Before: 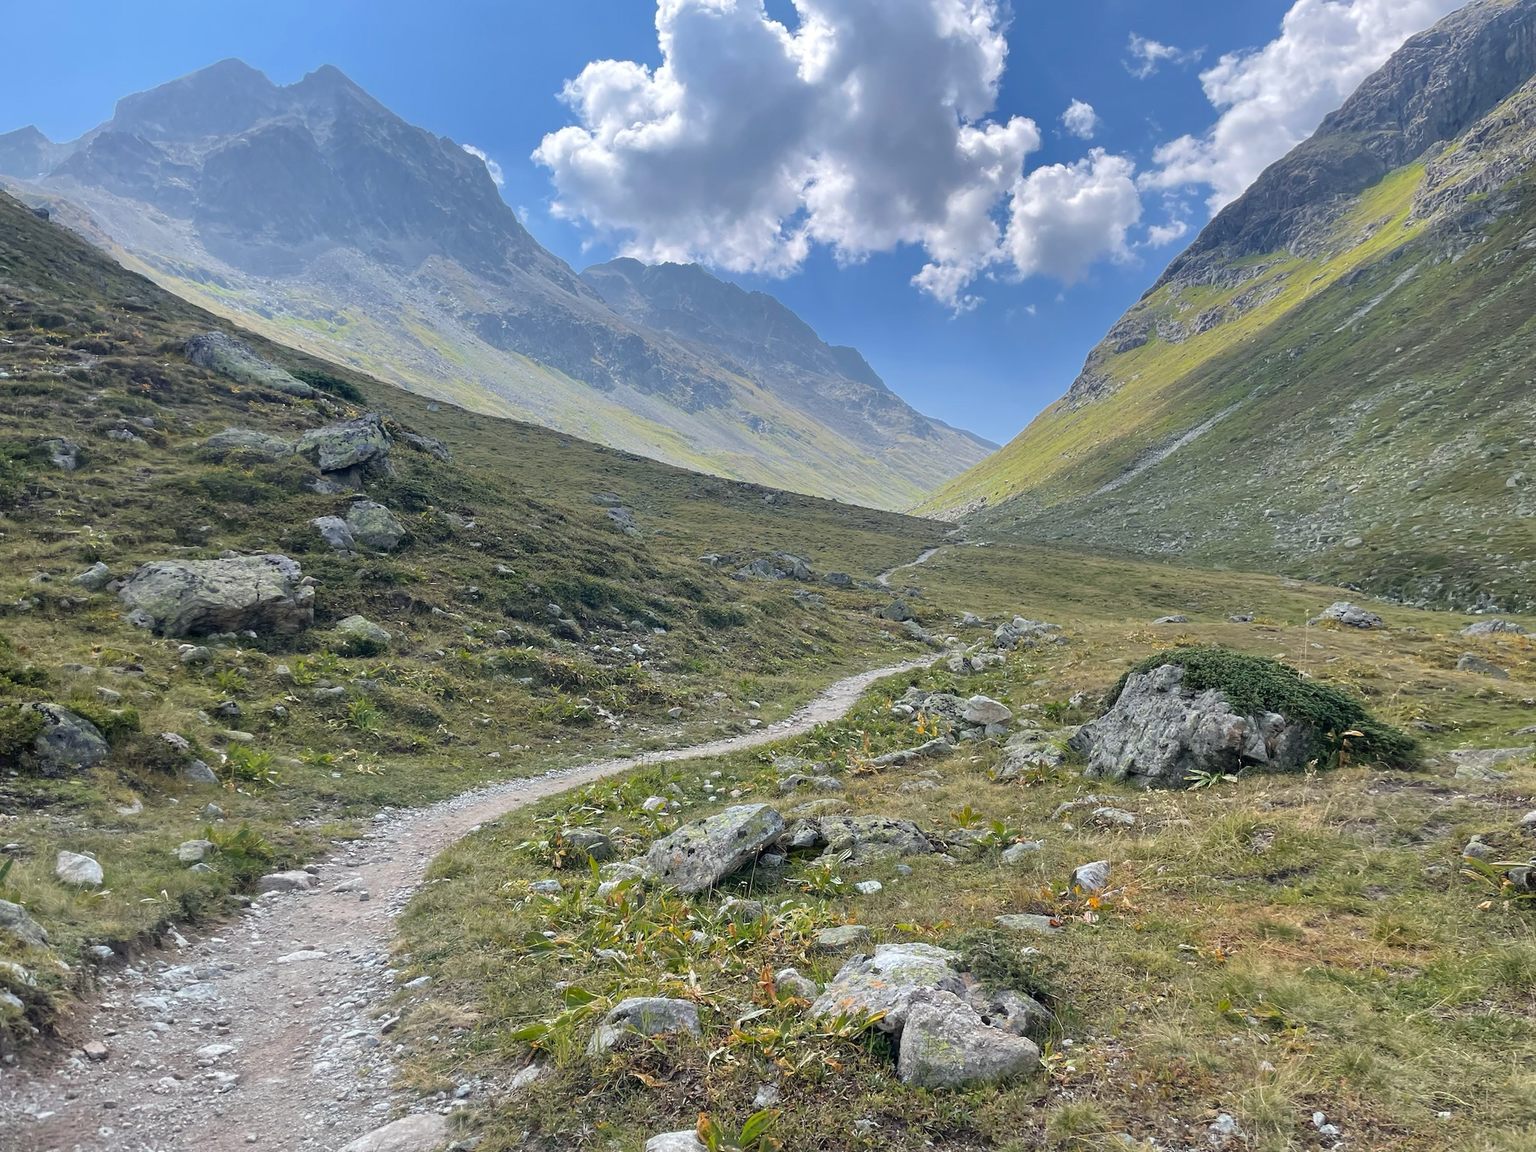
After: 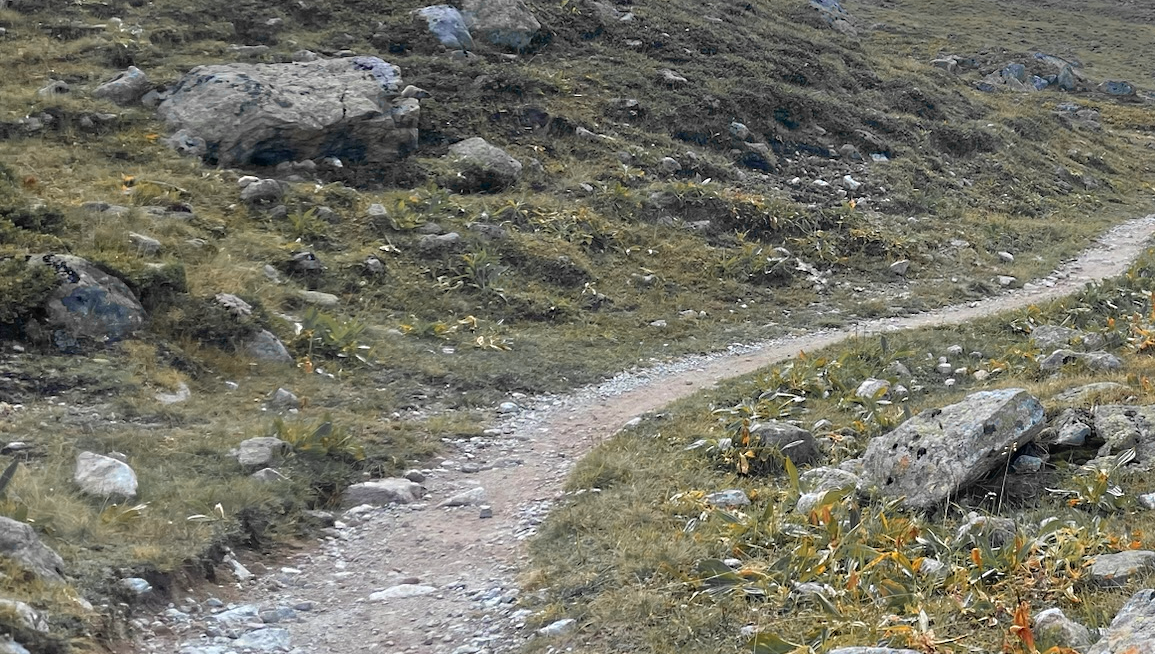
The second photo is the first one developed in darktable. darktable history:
color zones: curves: ch0 [(0, 0.363) (0.128, 0.373) (0.25, 0.5) (0.402, 0.407) (0.521, 0.525) (0.63, 0.559) (0.729, 0.662) (0.867, 0.471)]; ch1 [(0, 0.515) (0.136, 0.618) (0.25, 0.5) (0.378, 0) (0.516, 0) (0.622, 0.593) (0.737, 0.819) (0.87, 0.593)]; ch2 [(0, 0.529) (0.128, 0.471) (0.282, 0.451) (0.386, 0.662) (0.516, 0.525) (0.633, 0.554) (0.75, 0.62) (0.875, 0.441)]
crop: top 44.483%, right 43.593%, bottom 12.892%
rotate and perspective: automatic cropping original format, crop left 0, crop top 0
sharpen: radius 5.325, amount 0.312, threshold 26.433
